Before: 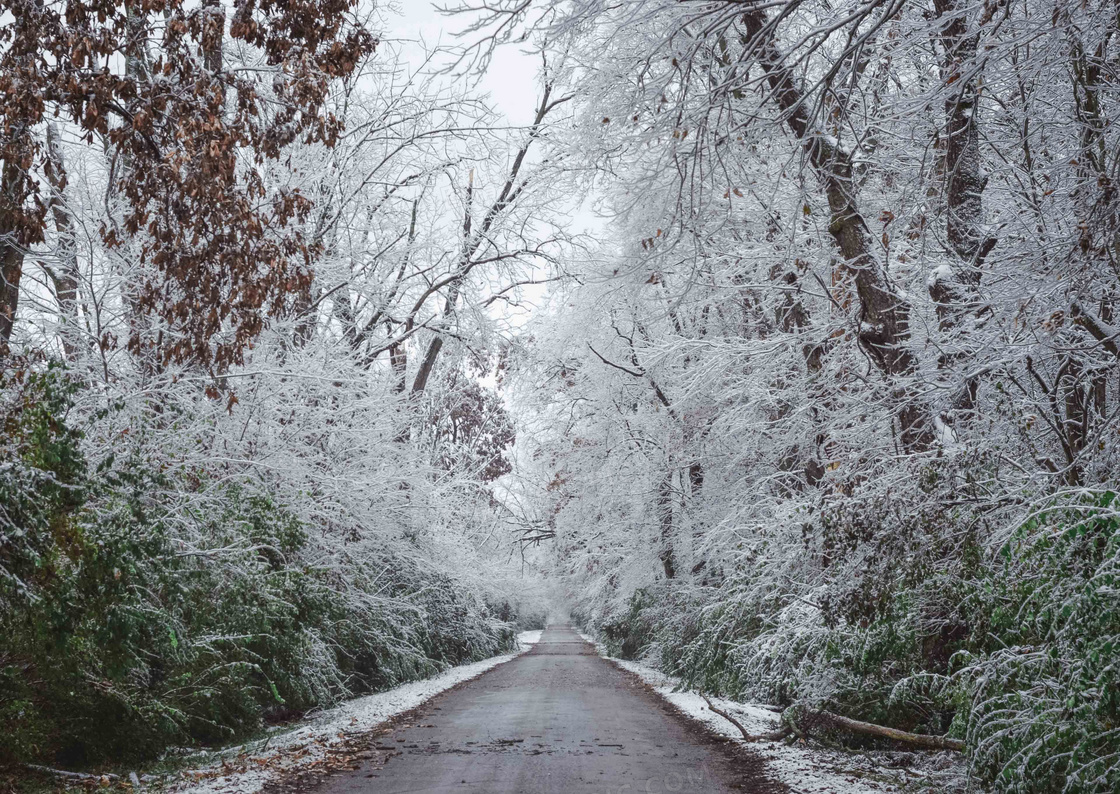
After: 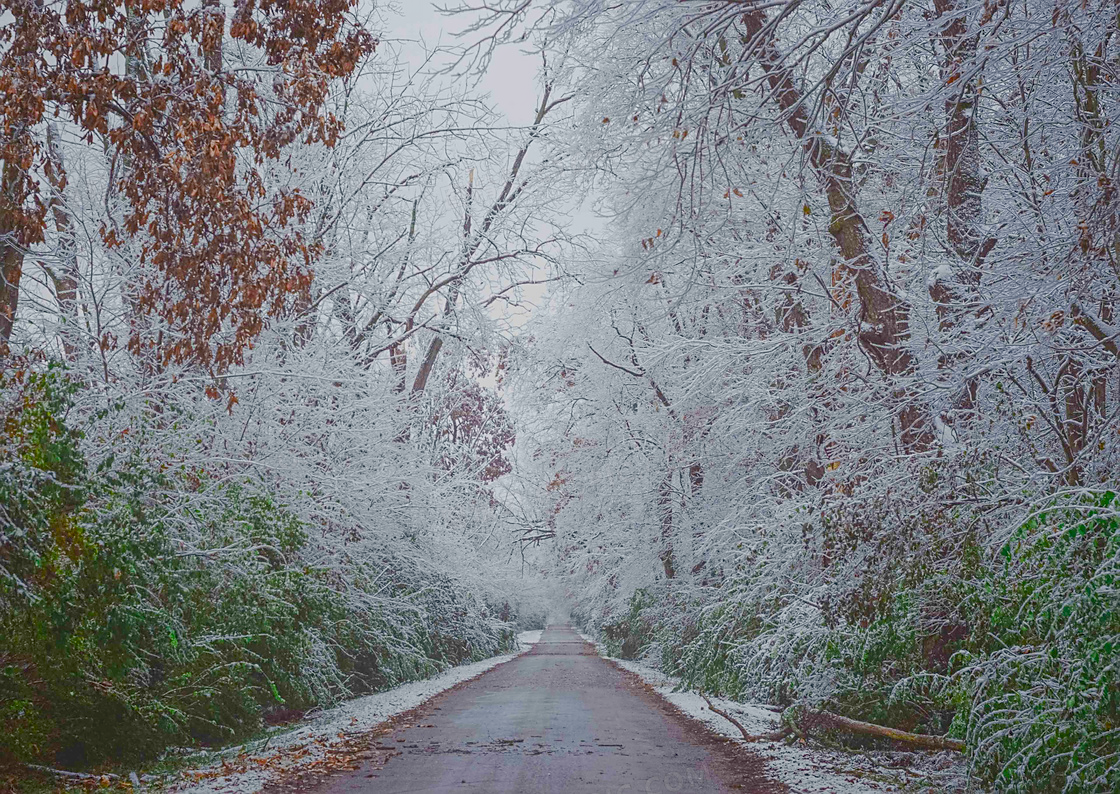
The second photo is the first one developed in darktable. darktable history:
color balance rgb: power › hue 61.73°, linear chroma grading › global chroma 41.853%, perceptual saturation grading › global saturation 0.03%, perceptual saturation grading › highlights -8.833%, perceptual saturation grading › mid-tones 18.026%, perceptual saturation grading › shadows 28.797%, contrast -20.041%
contrast equalizer: y [[0.439, 0.44, 0.442, 0.457, 0.493, 0.498], [0.5 ×6], [0.5 ×6], [0 ×6], [0 ×6]]
tone equalizer: smoothing diameter 24.9%, edges refinement/feathering 10.41, preserve details guided filter
sharpen: radius 1.47, amount 0.408, threshold 1.46
